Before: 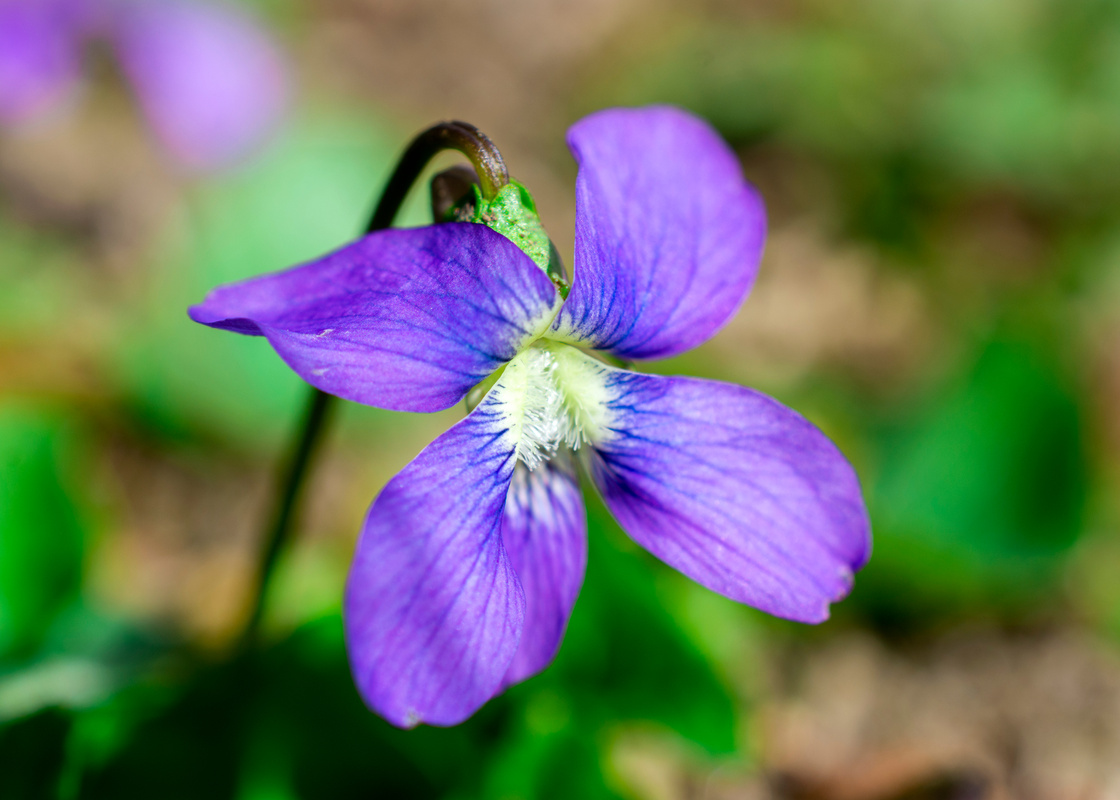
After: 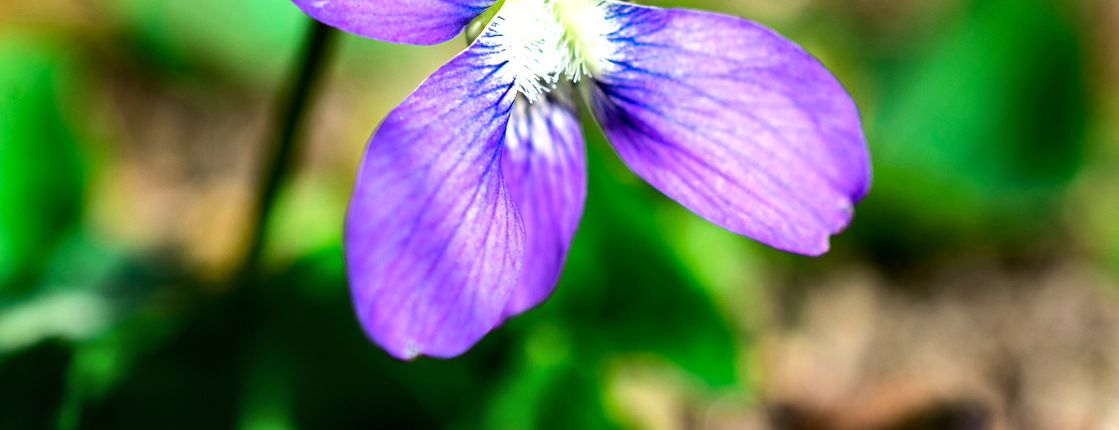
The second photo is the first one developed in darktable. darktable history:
sharpen: radius 1.458, amount 0.398, threshold 1.271
crop and rotate: top 46.237%
shadows and highlights: shadows 37.27, highlights -28.18, soften with gaussian
tone equalizer: -8 EV -0.75 EV, -7 EV -0.7 EV, -6 EV -0.6 EV, -5 EV -0.4 EV, -3 EV 0.4 EV, -2 EV 0.6 EV, -1 EV 0.7 EV, +0 EV 0.75 EV, edges refinement/feathering 500, mask exposure compensation -1.57 EV, preserve details no
